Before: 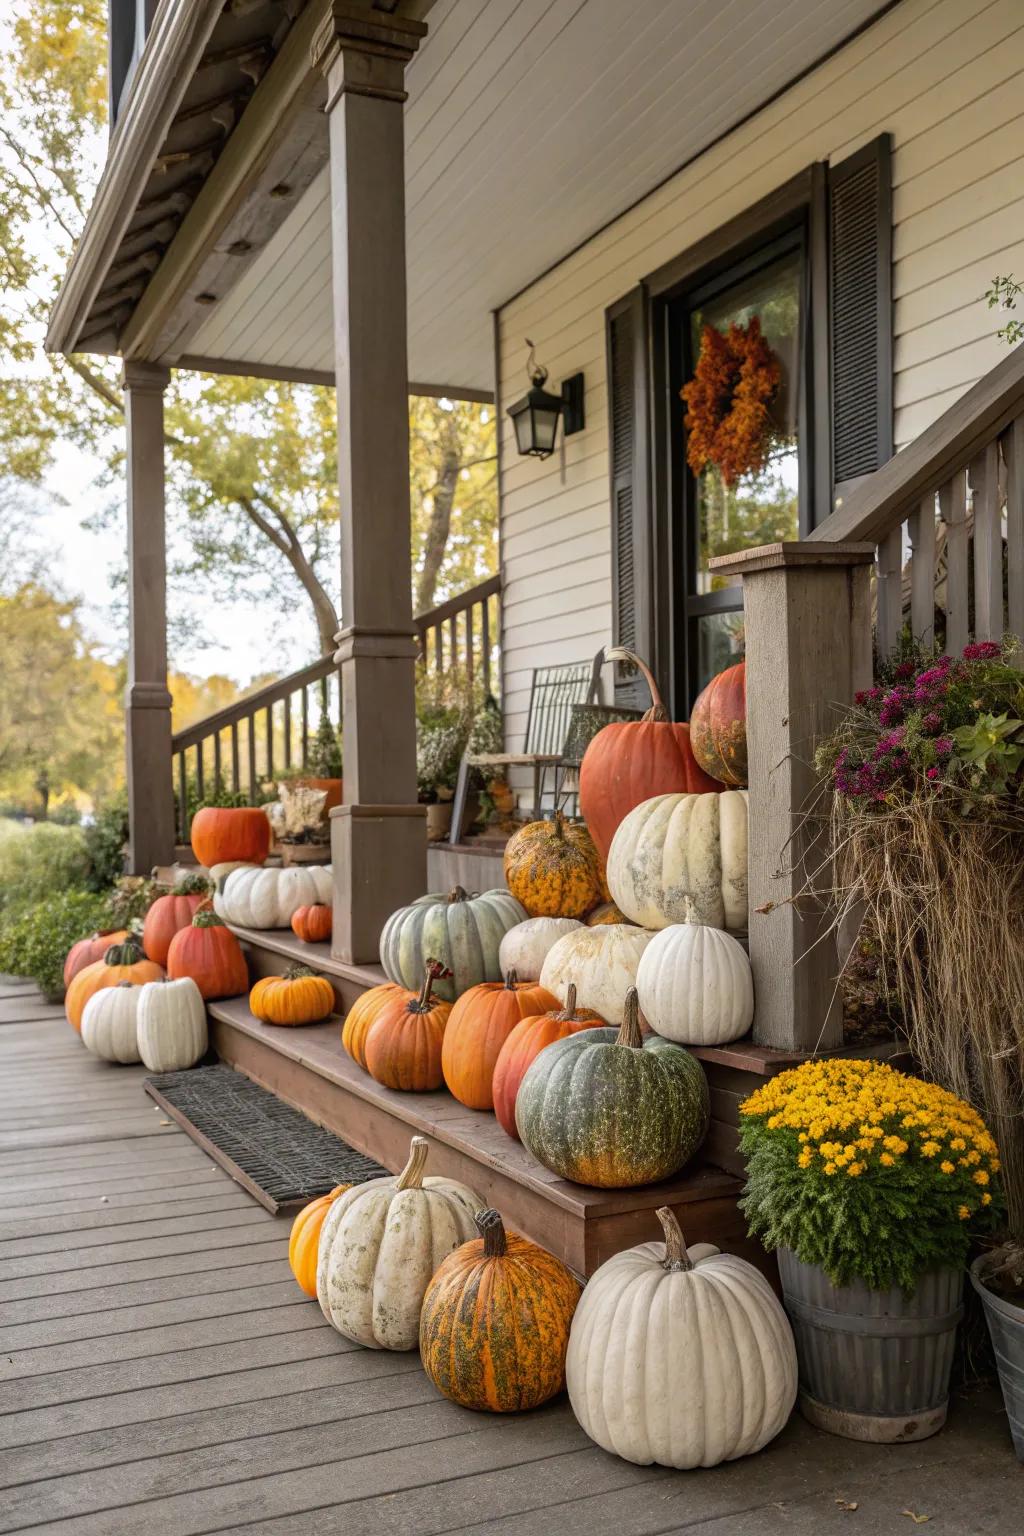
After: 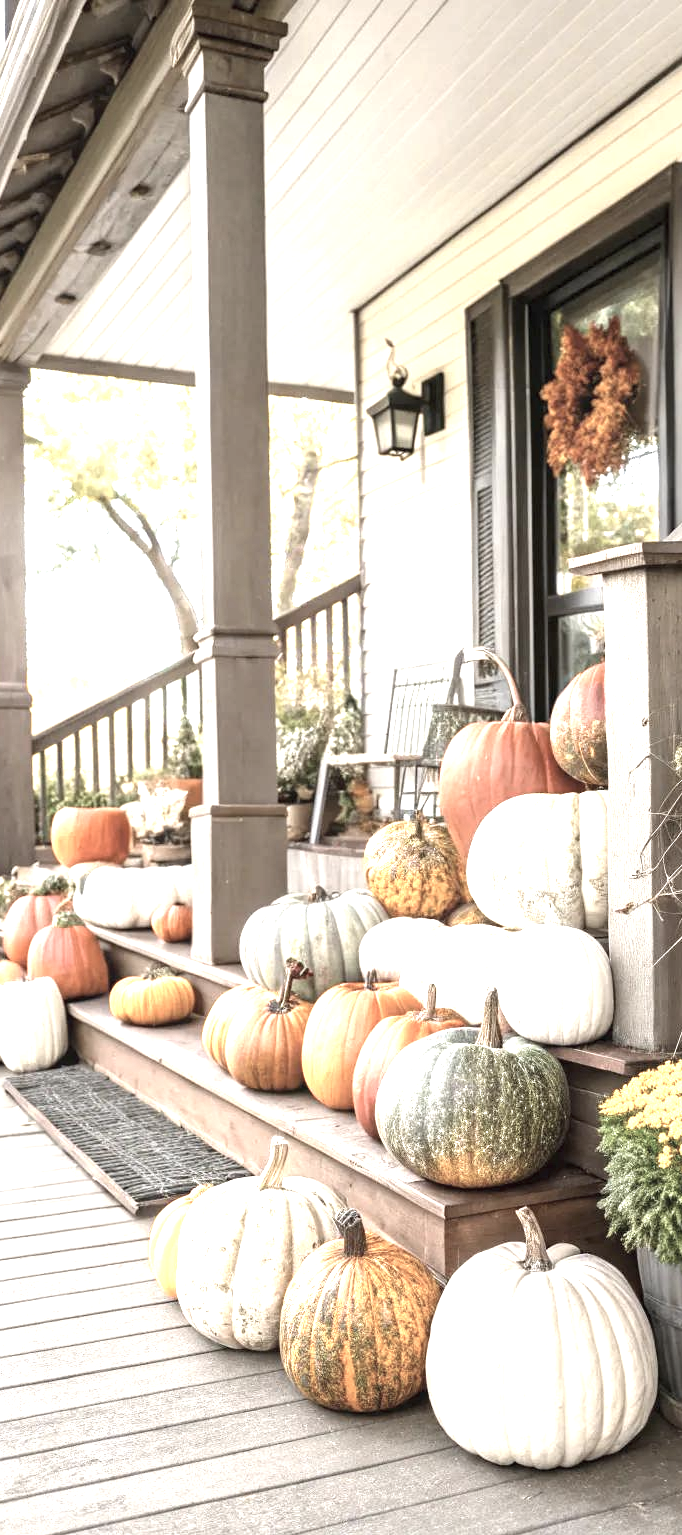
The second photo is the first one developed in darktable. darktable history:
crop and rotate: left 13.691%, right 19.631%
color correction: highlights b* -0.03, saturation 0.509
exposure: black level correction 0, exposure 1.995 EV, compensate highlight preservation false
